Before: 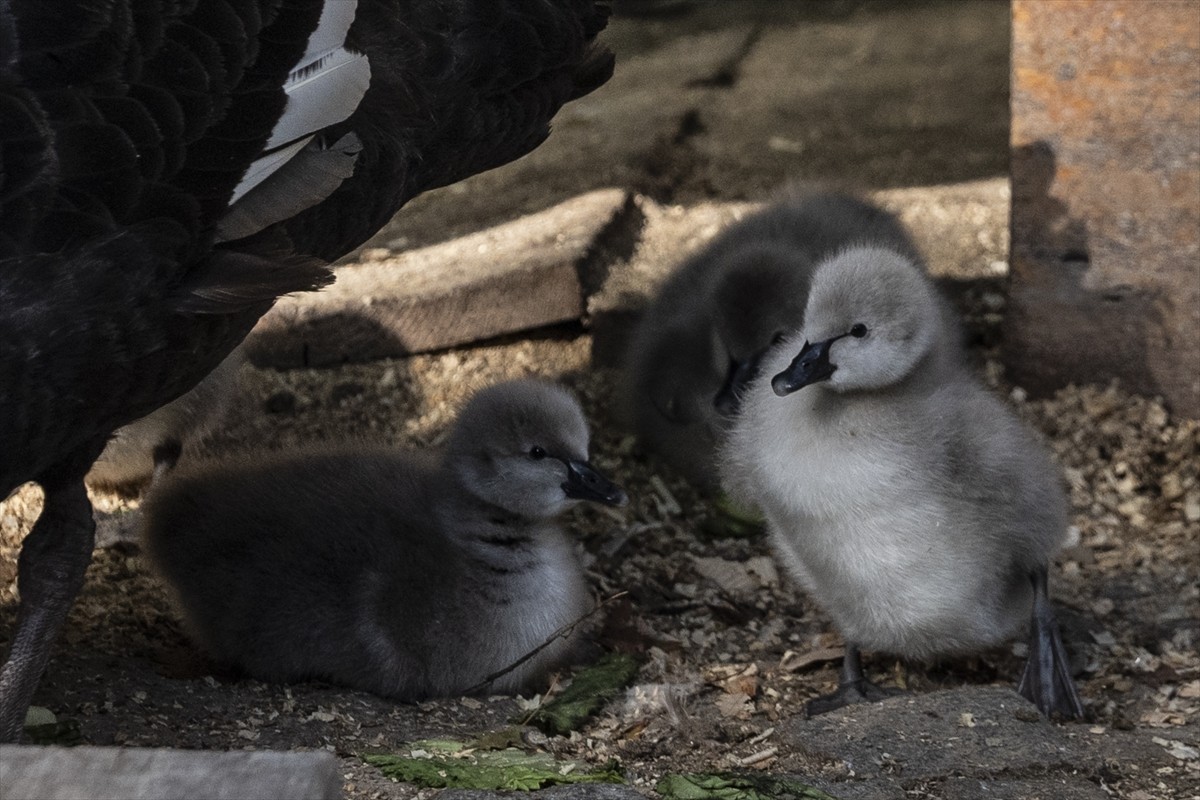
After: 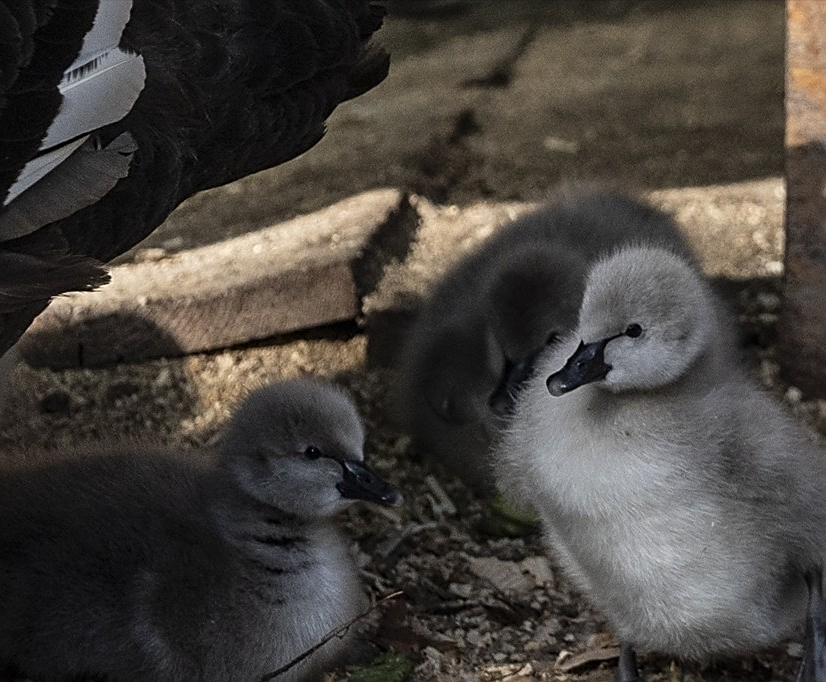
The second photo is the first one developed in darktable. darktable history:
crop: left 18.762%, right 12.37%, bottom 14.189%
sharpen: on, module defaults
